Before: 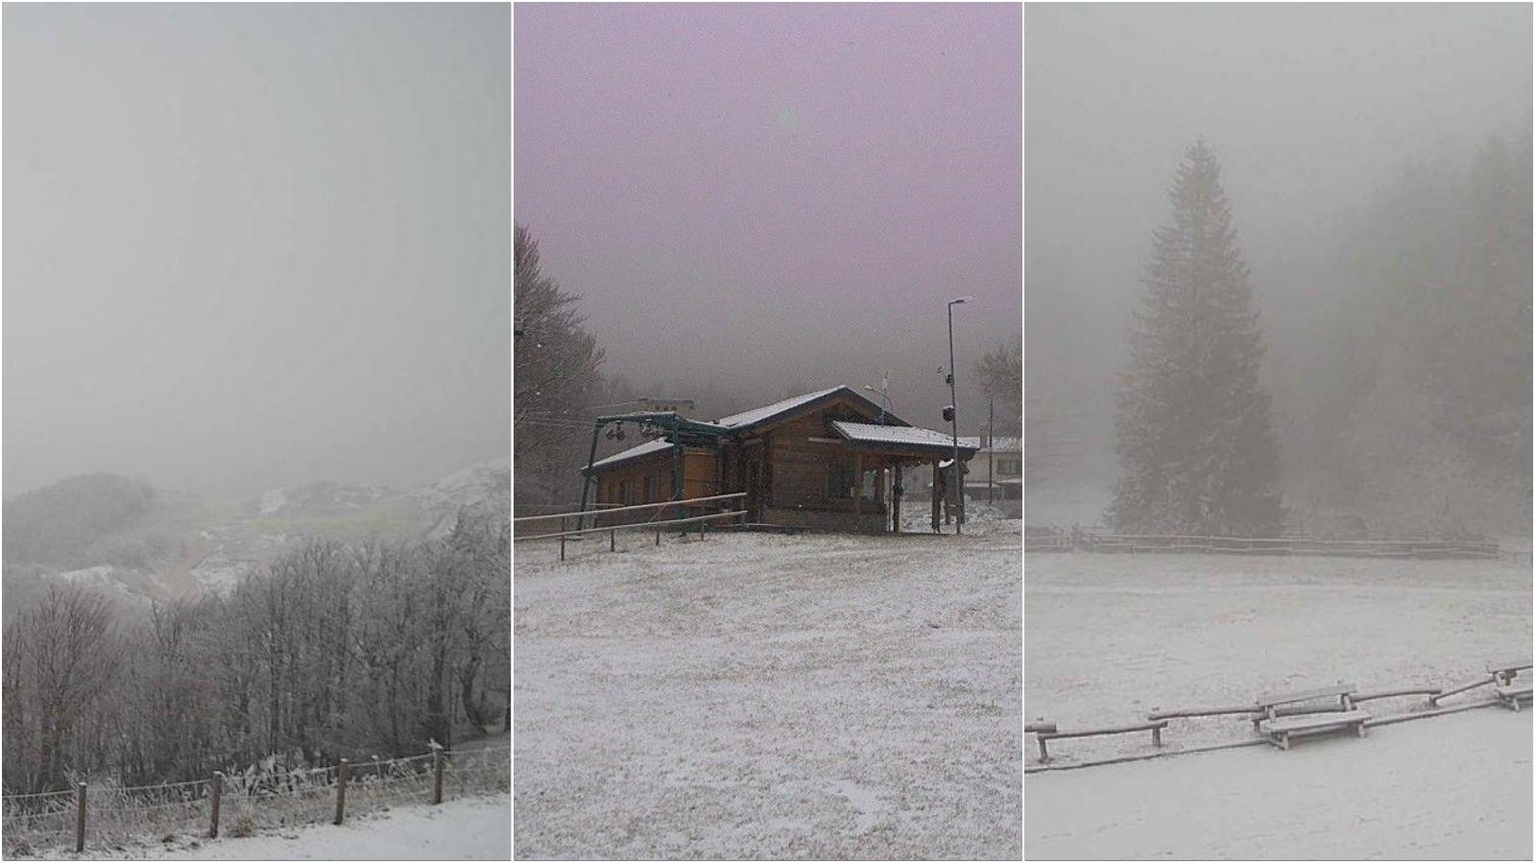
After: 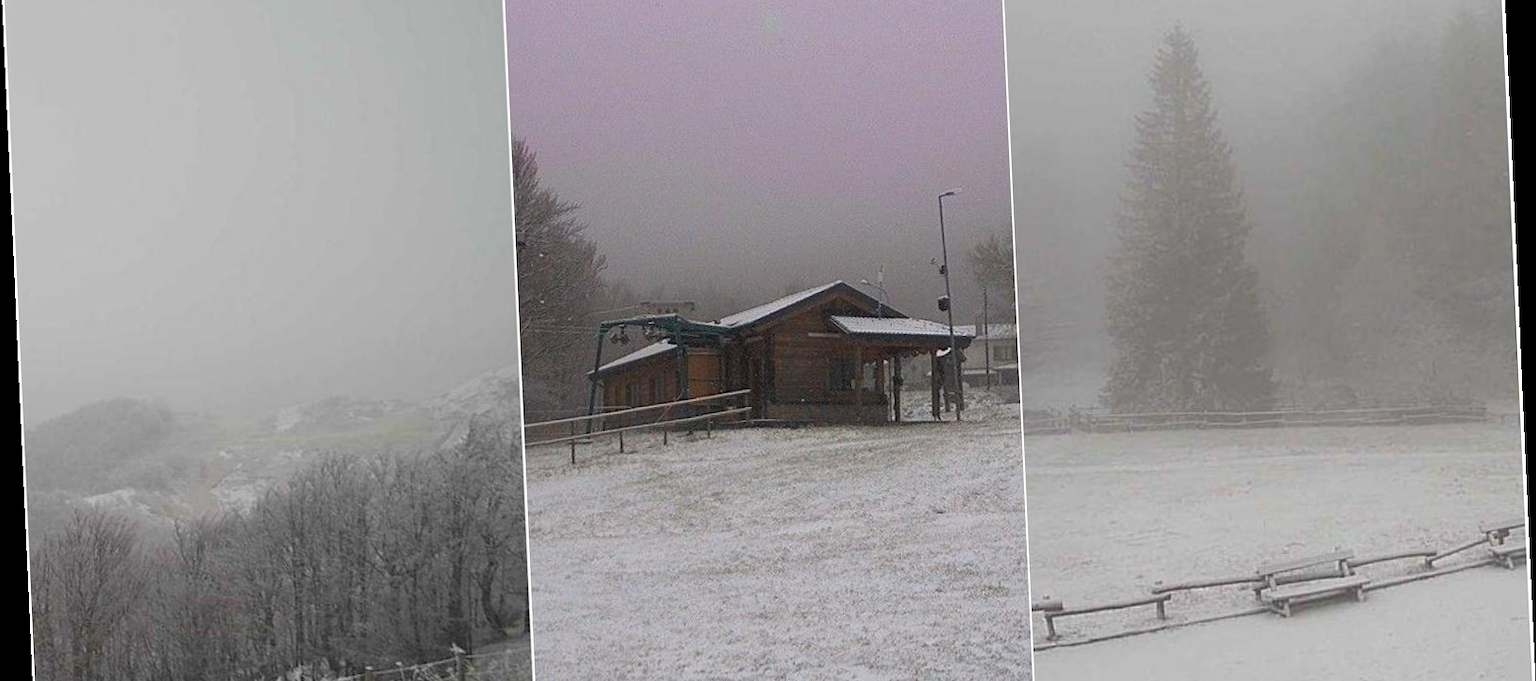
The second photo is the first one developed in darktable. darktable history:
crop: top 13.819%, bottom 11.169%
tone equalizer: on, module defaults
rotate and perspective: rotation -2.56°, automatic cropping off
